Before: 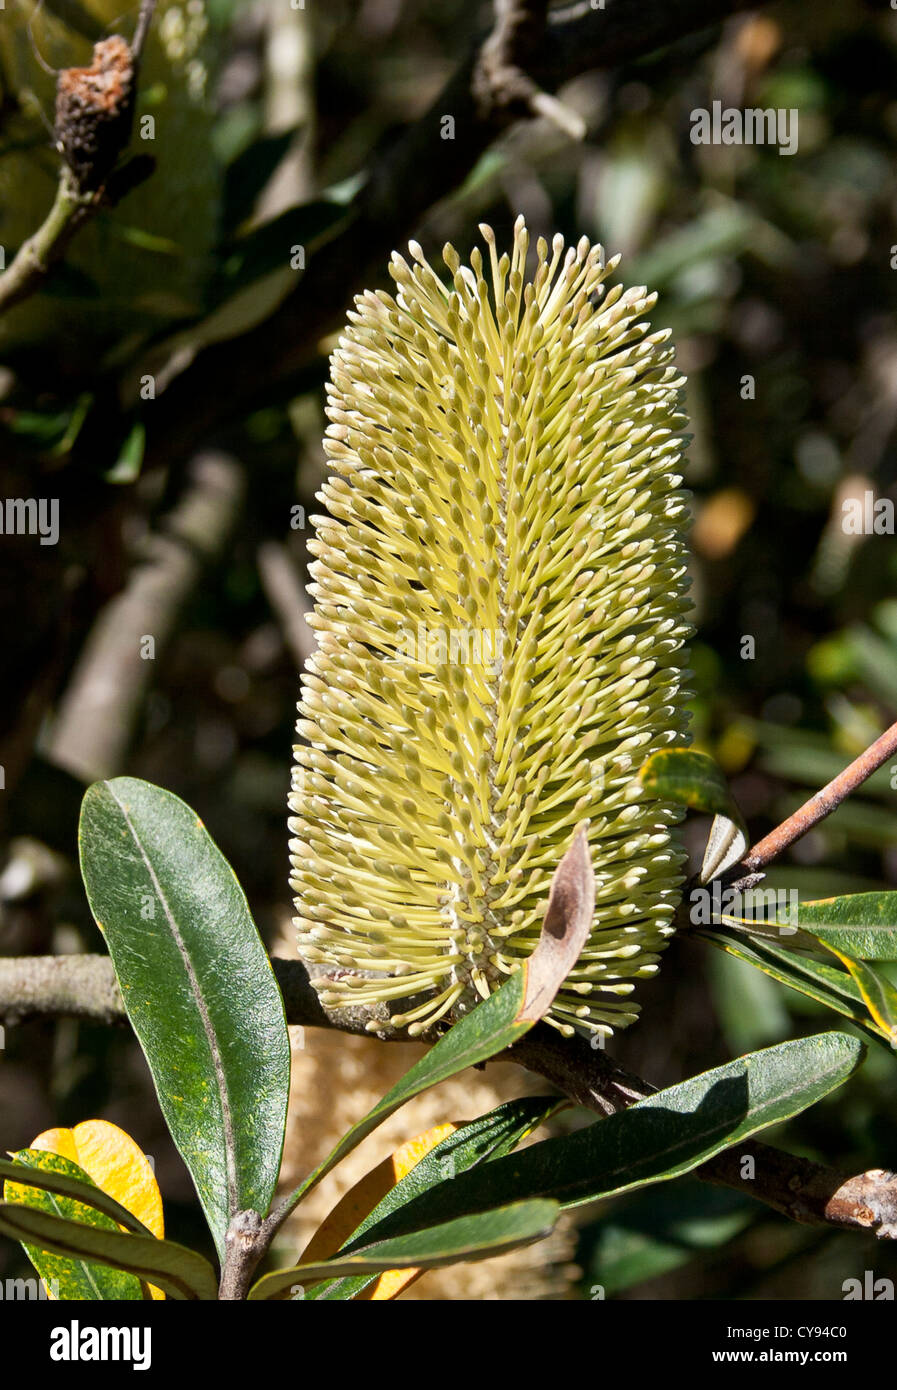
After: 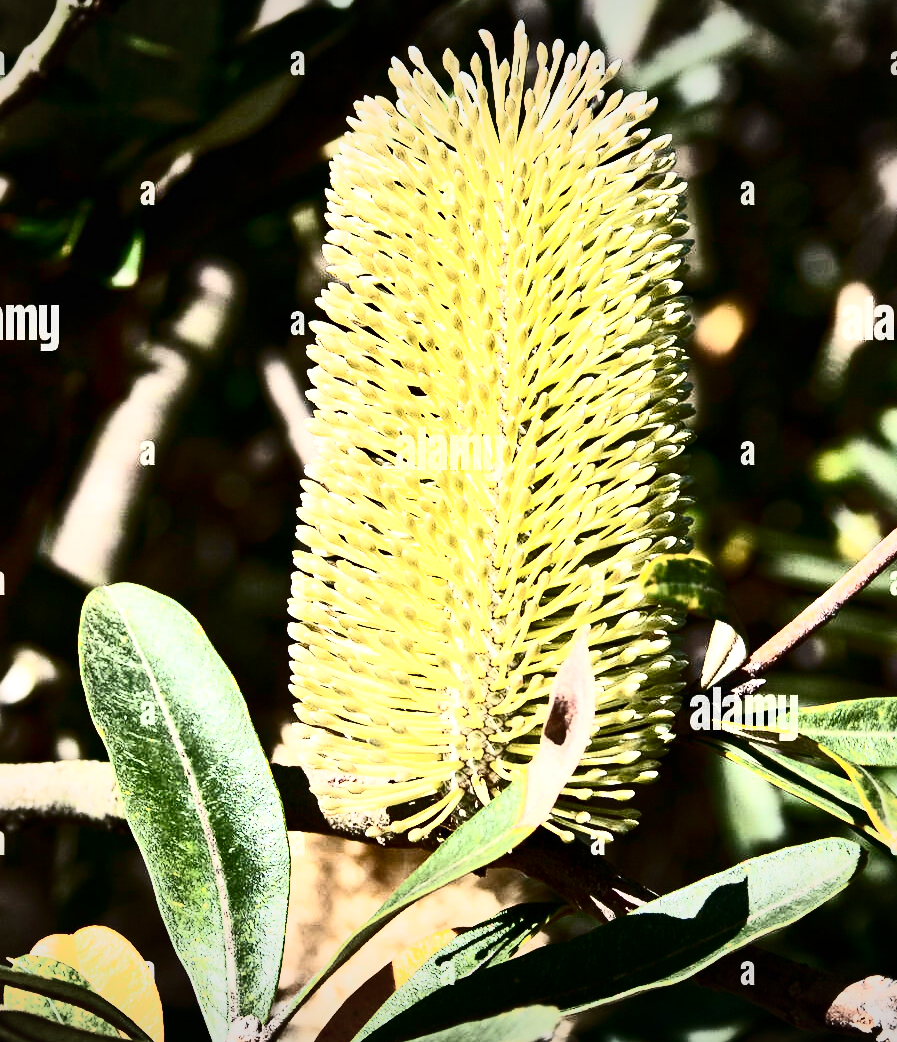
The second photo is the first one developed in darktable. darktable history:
contrast brightness saturation: contrast 0.944, brightness 0.195
exposure: black level correction 0, exposure 0.5 EV, compensate highlight preservation false
vignetting: fall-off start 97.57%, fall-off radius 99.57%, width/height ratio 1.362, unbound false
crop: top 13.987%, bottom 11.022%
sharpen: radius 5.361, amount 0.311, threshold 26.582
shadows and highlights: white point adjustment 0.966, soften with gaussian
